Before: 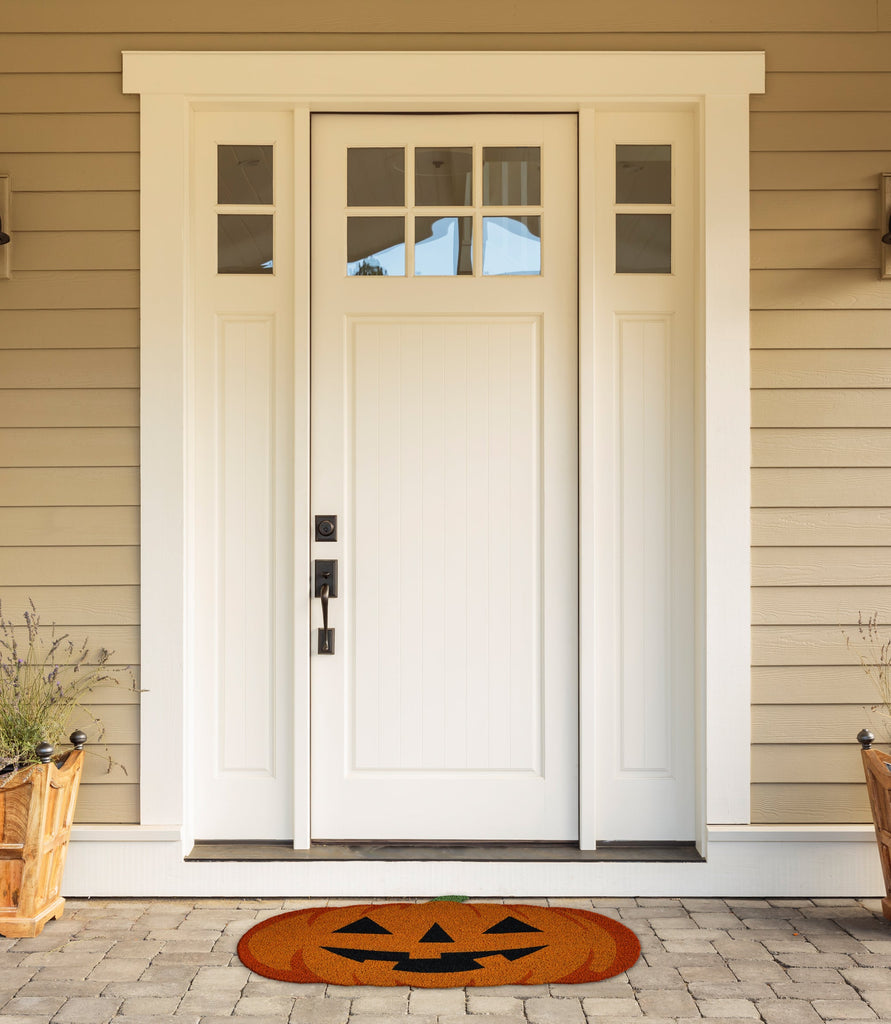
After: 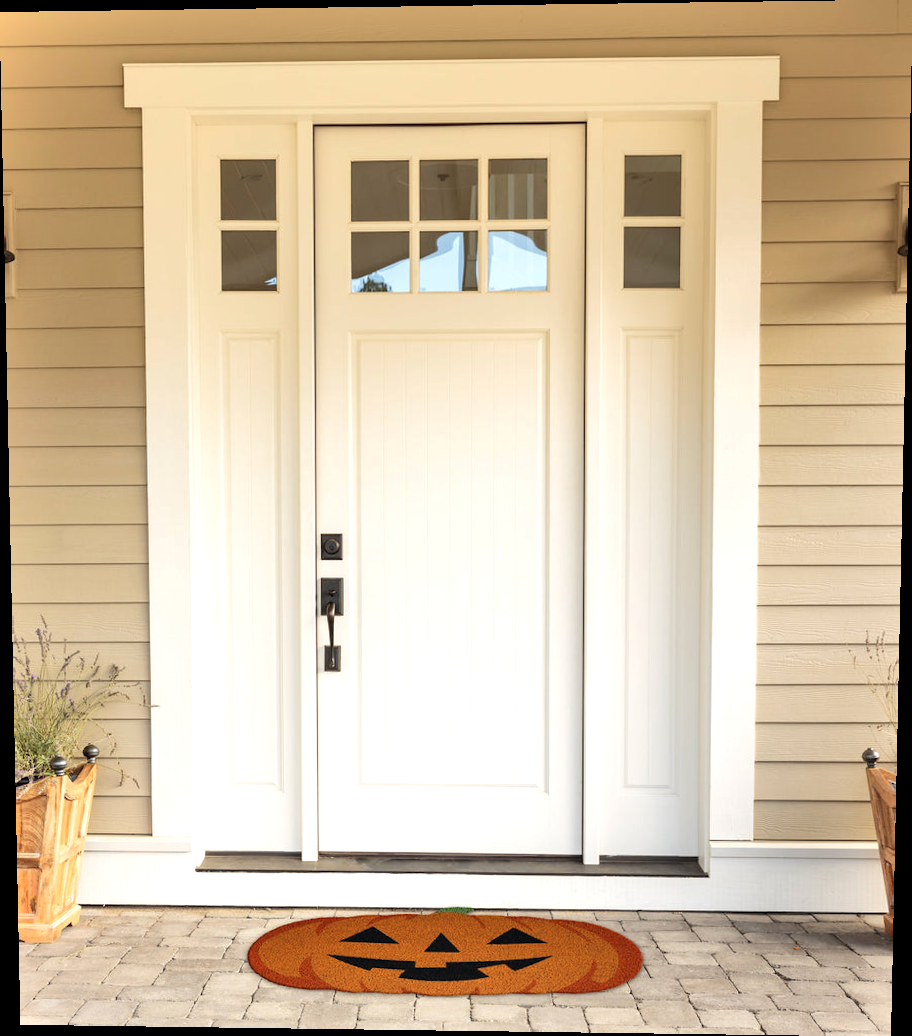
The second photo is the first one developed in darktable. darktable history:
rotate and perspective: lens shift (vertical) 0.048, lens shift (horizontal) -0.024, automatic cropping off
shadows and highlights: radius 110.86, shadows 51.09, white point adjustment 9.16, highlights -4.17, highlights color adjustment 32.2%, soften with gaussian
